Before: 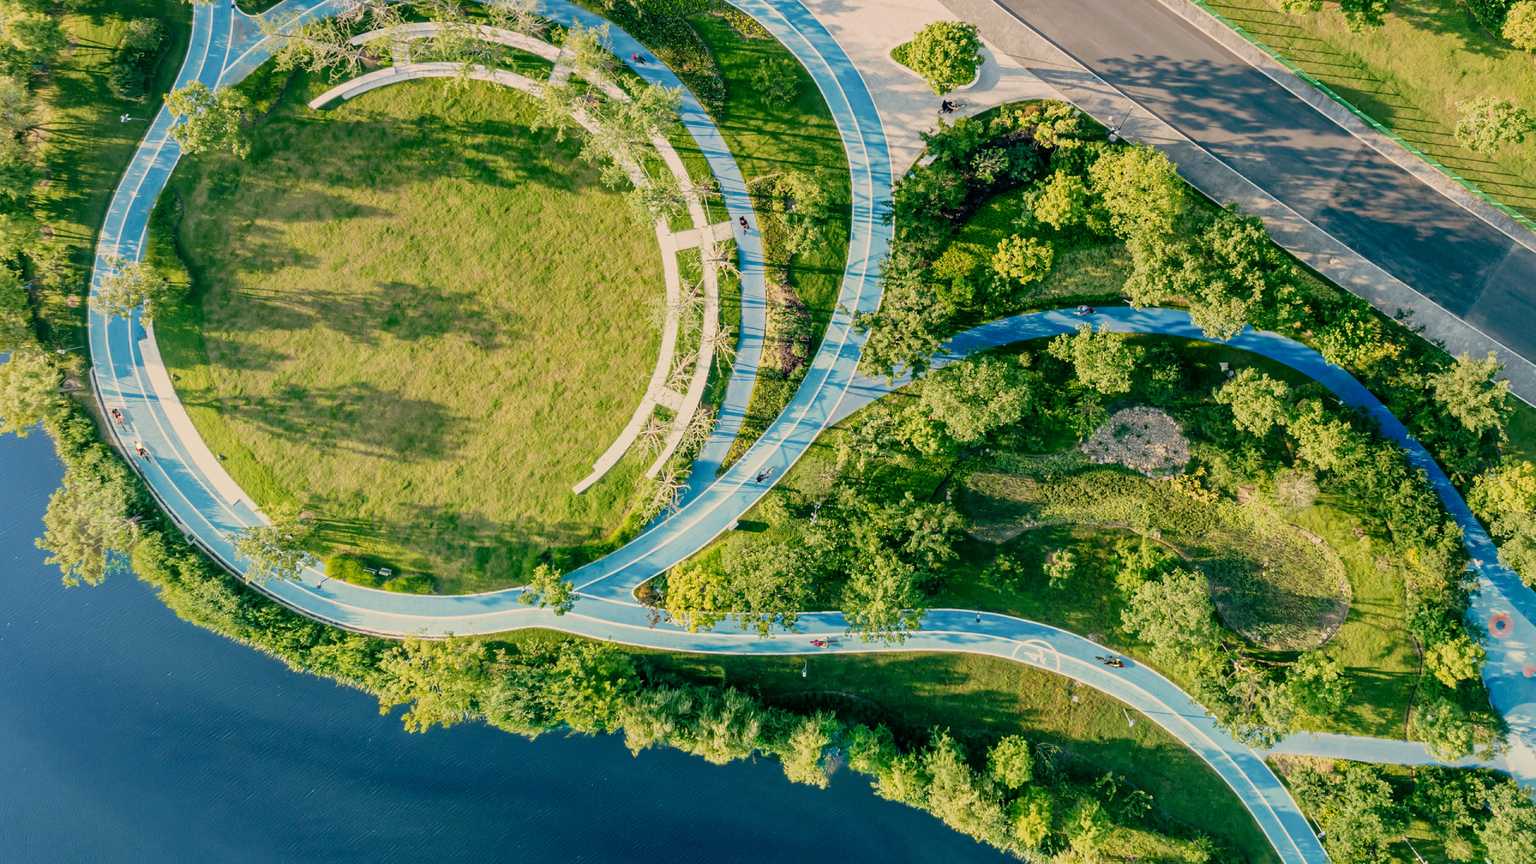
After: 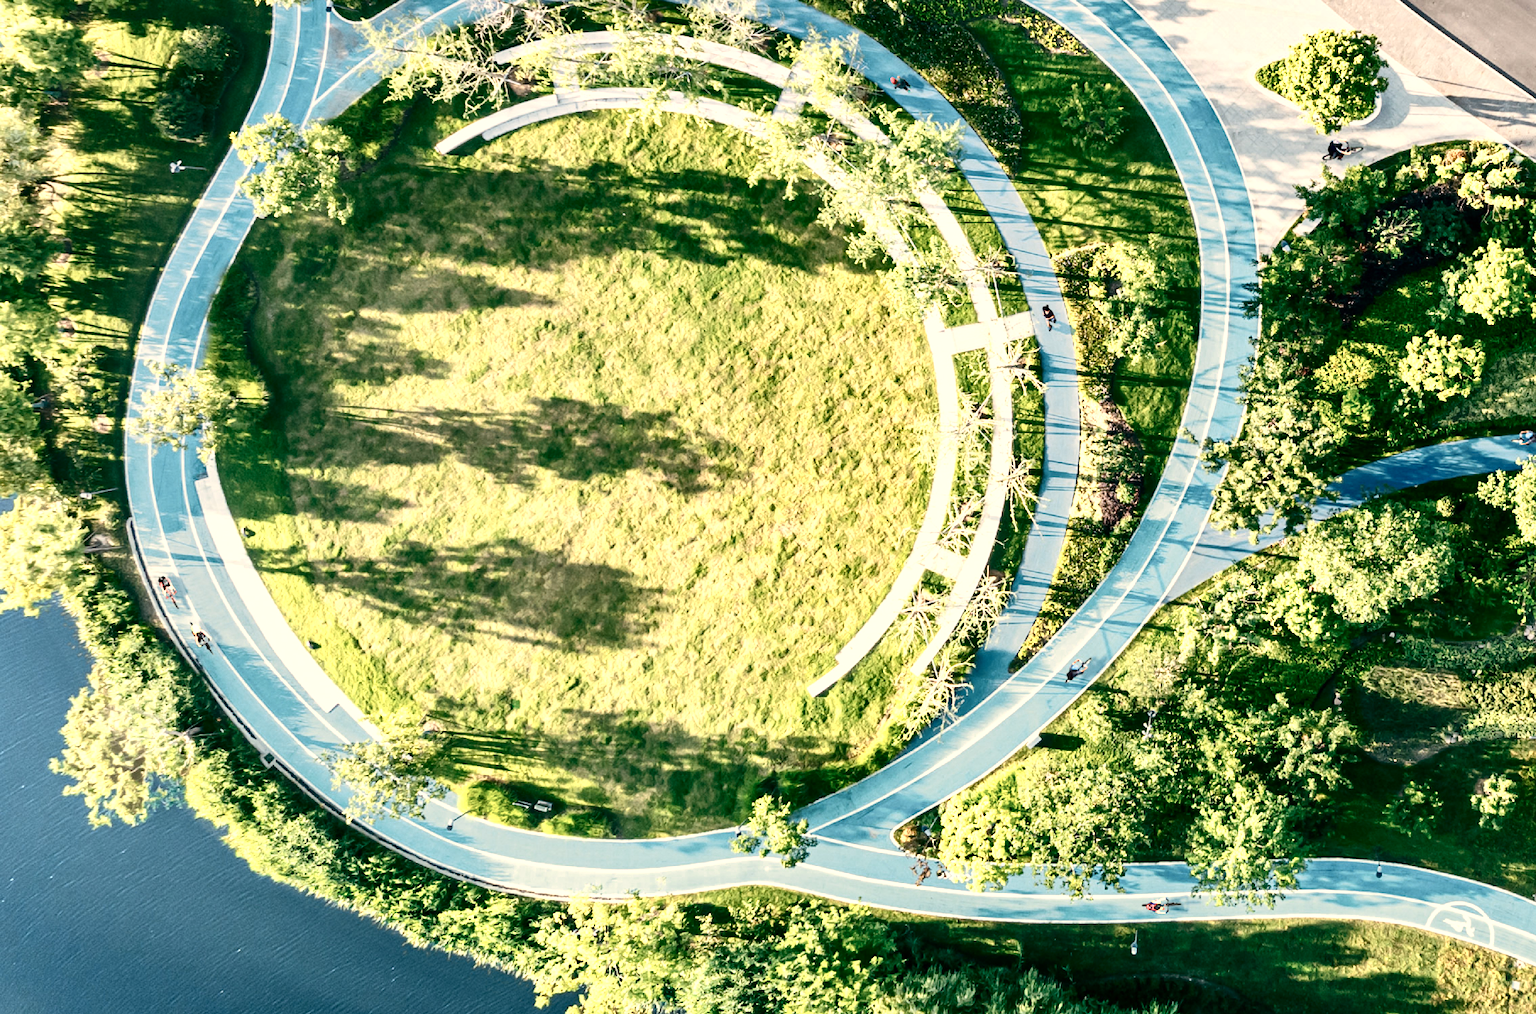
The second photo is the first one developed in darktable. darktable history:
shadows and highlights: soften with gaussian
contrast brightness saturation: contrast 0.373, brightness 0.1
color zones: curves: ch0 [(0.018, 0.548) (0.224, 0.64) (0.425, 0.447) (0.675, 0.575) (0.732, 0.579)]; ch1 [(0.066, 0.487) (0.25, 0.5) (0.404, 0.43) (0.75, 0.421) (0.956, 0.421)]; ch2 [(0.044, 0.561) (0.215, 0.465) (0.399, 0.544) (0.465, 0.548) (0.614, 0.447) (0.724, 0.43) (0.882, 0.623) (0.956, 0.632)]
crop: right 29.024%, bottom 16.597%
